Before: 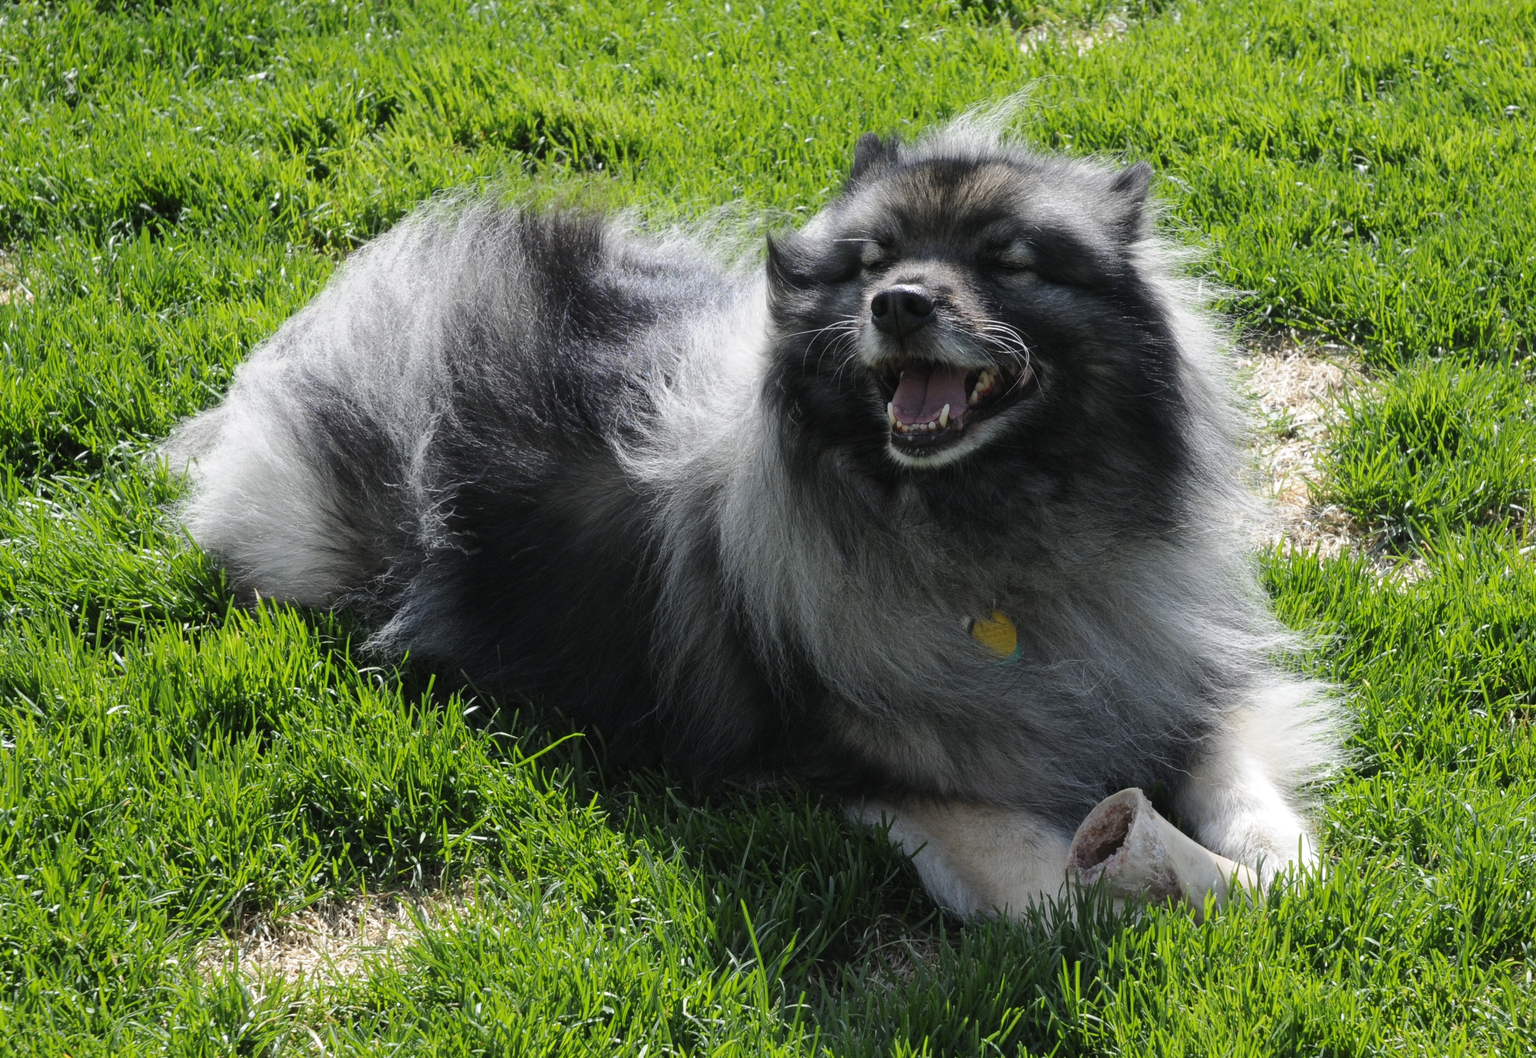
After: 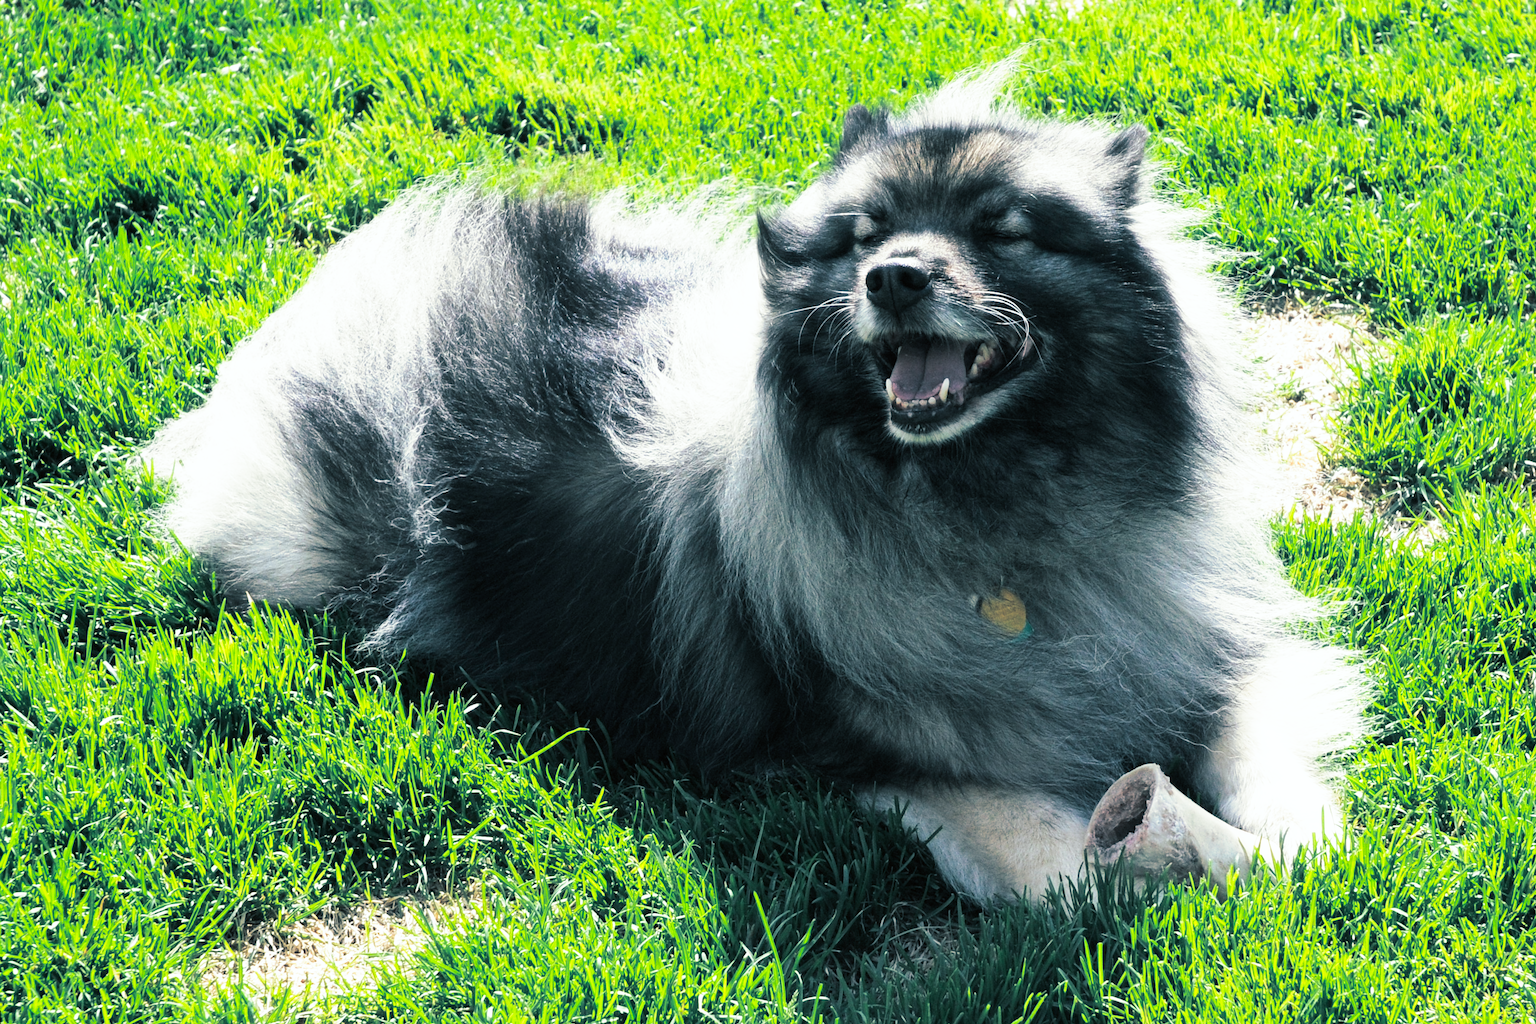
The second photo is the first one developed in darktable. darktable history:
split-toning: shadows › hue 205.2°, shadows › saturation 0.43, highlights › hue 54°, highlights › saturation 0.54
color correction: highlights a* -2.73, highlights b* -2.09, shadows a* 2.41, shadows b* 2.73
base curve: curves: ch0 [(0, 0) (0.495, 0.917) (1, 1)], preserve colors none
rotate and perspective: rotation -2°, crop left 0.022, crop right 0.978, crop top 0.049, crop bottom 0.951
